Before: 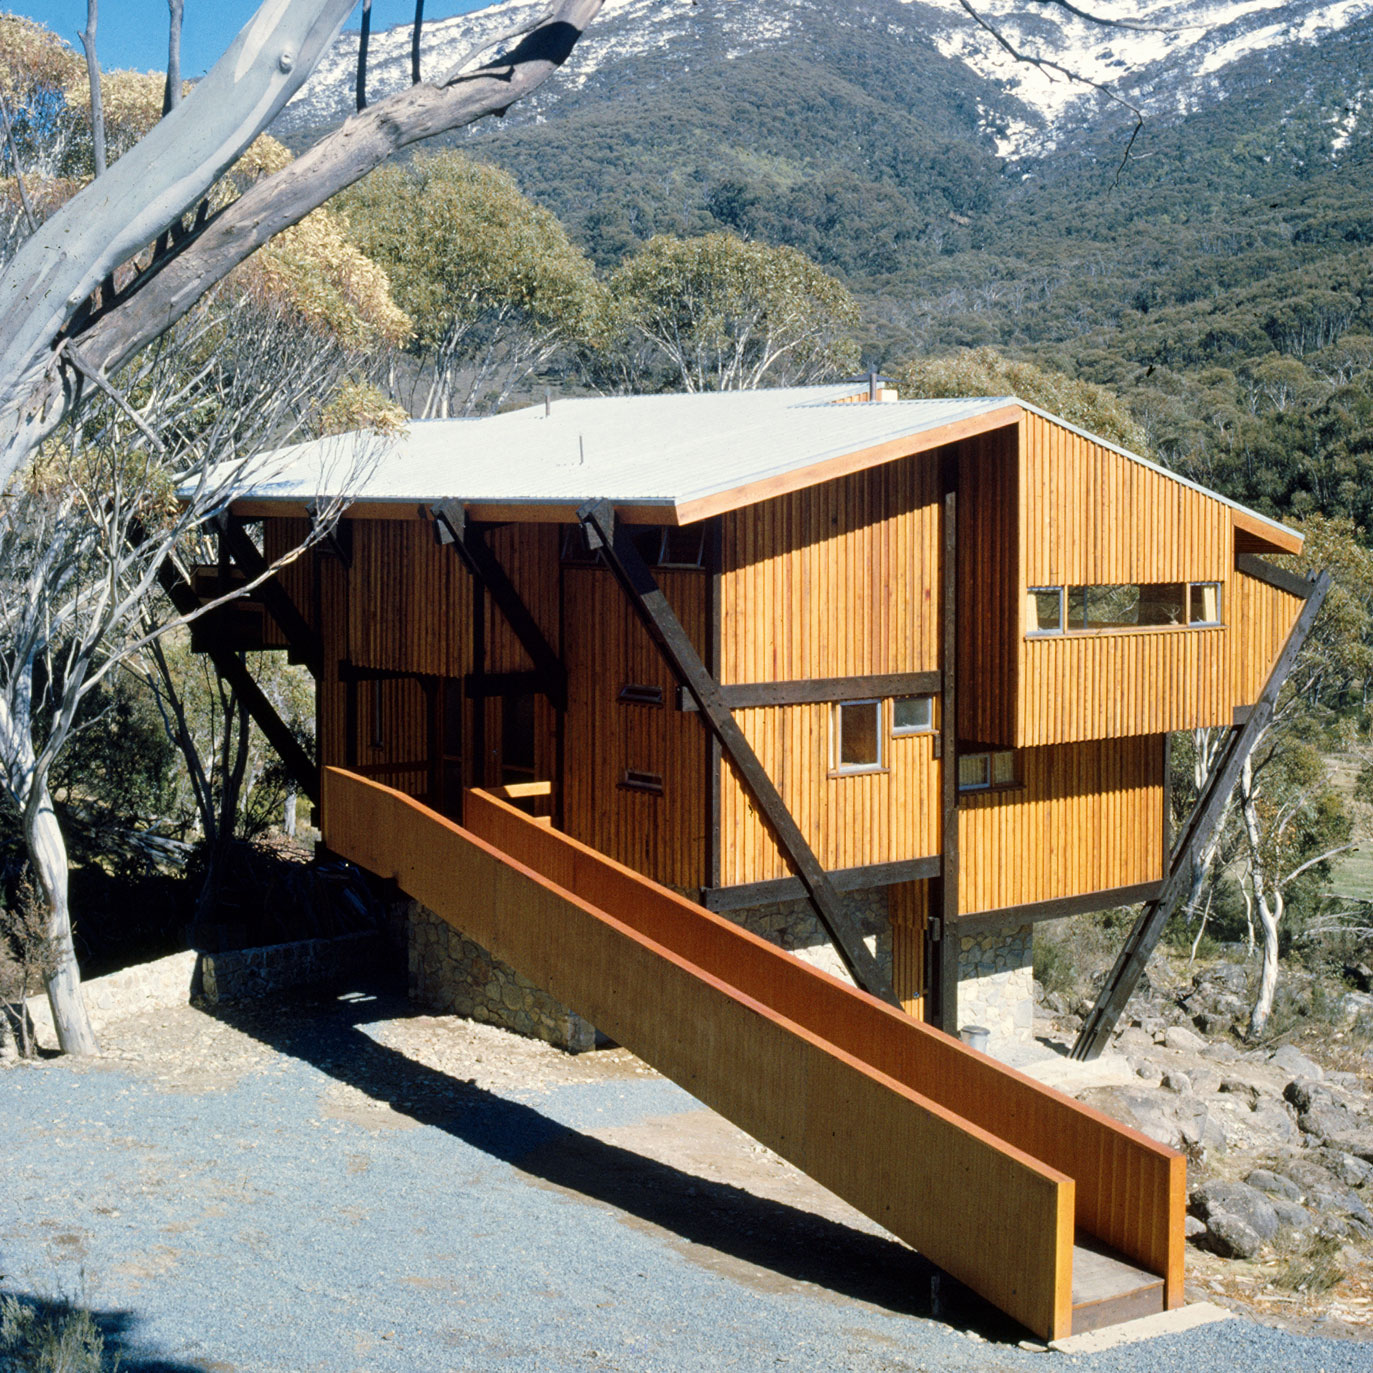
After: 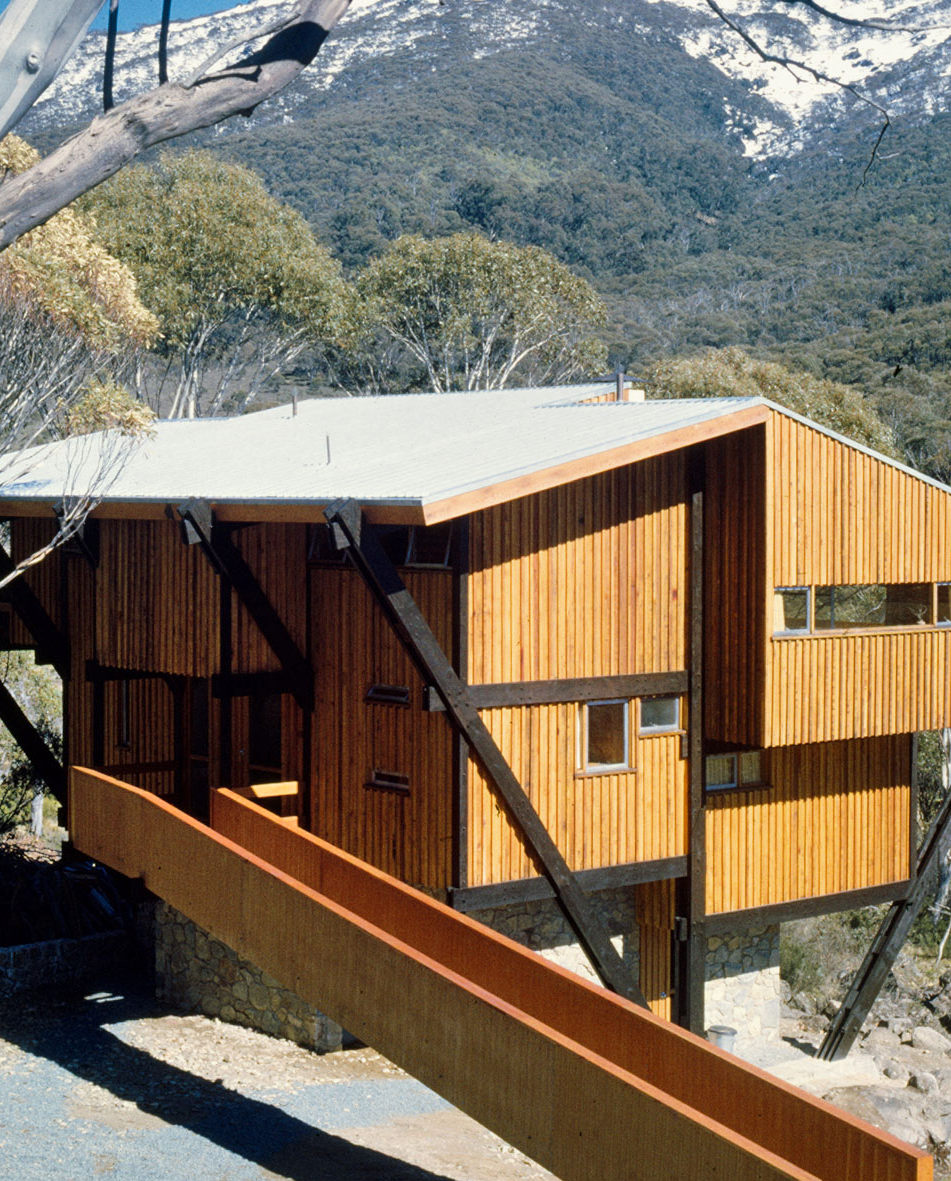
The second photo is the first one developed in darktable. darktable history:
crop: left 18.479%, right 12.2%, bottom 13.971%
shadows and highlights: shadows 43.71, white point adjustment -1.46, soften with gaussian
